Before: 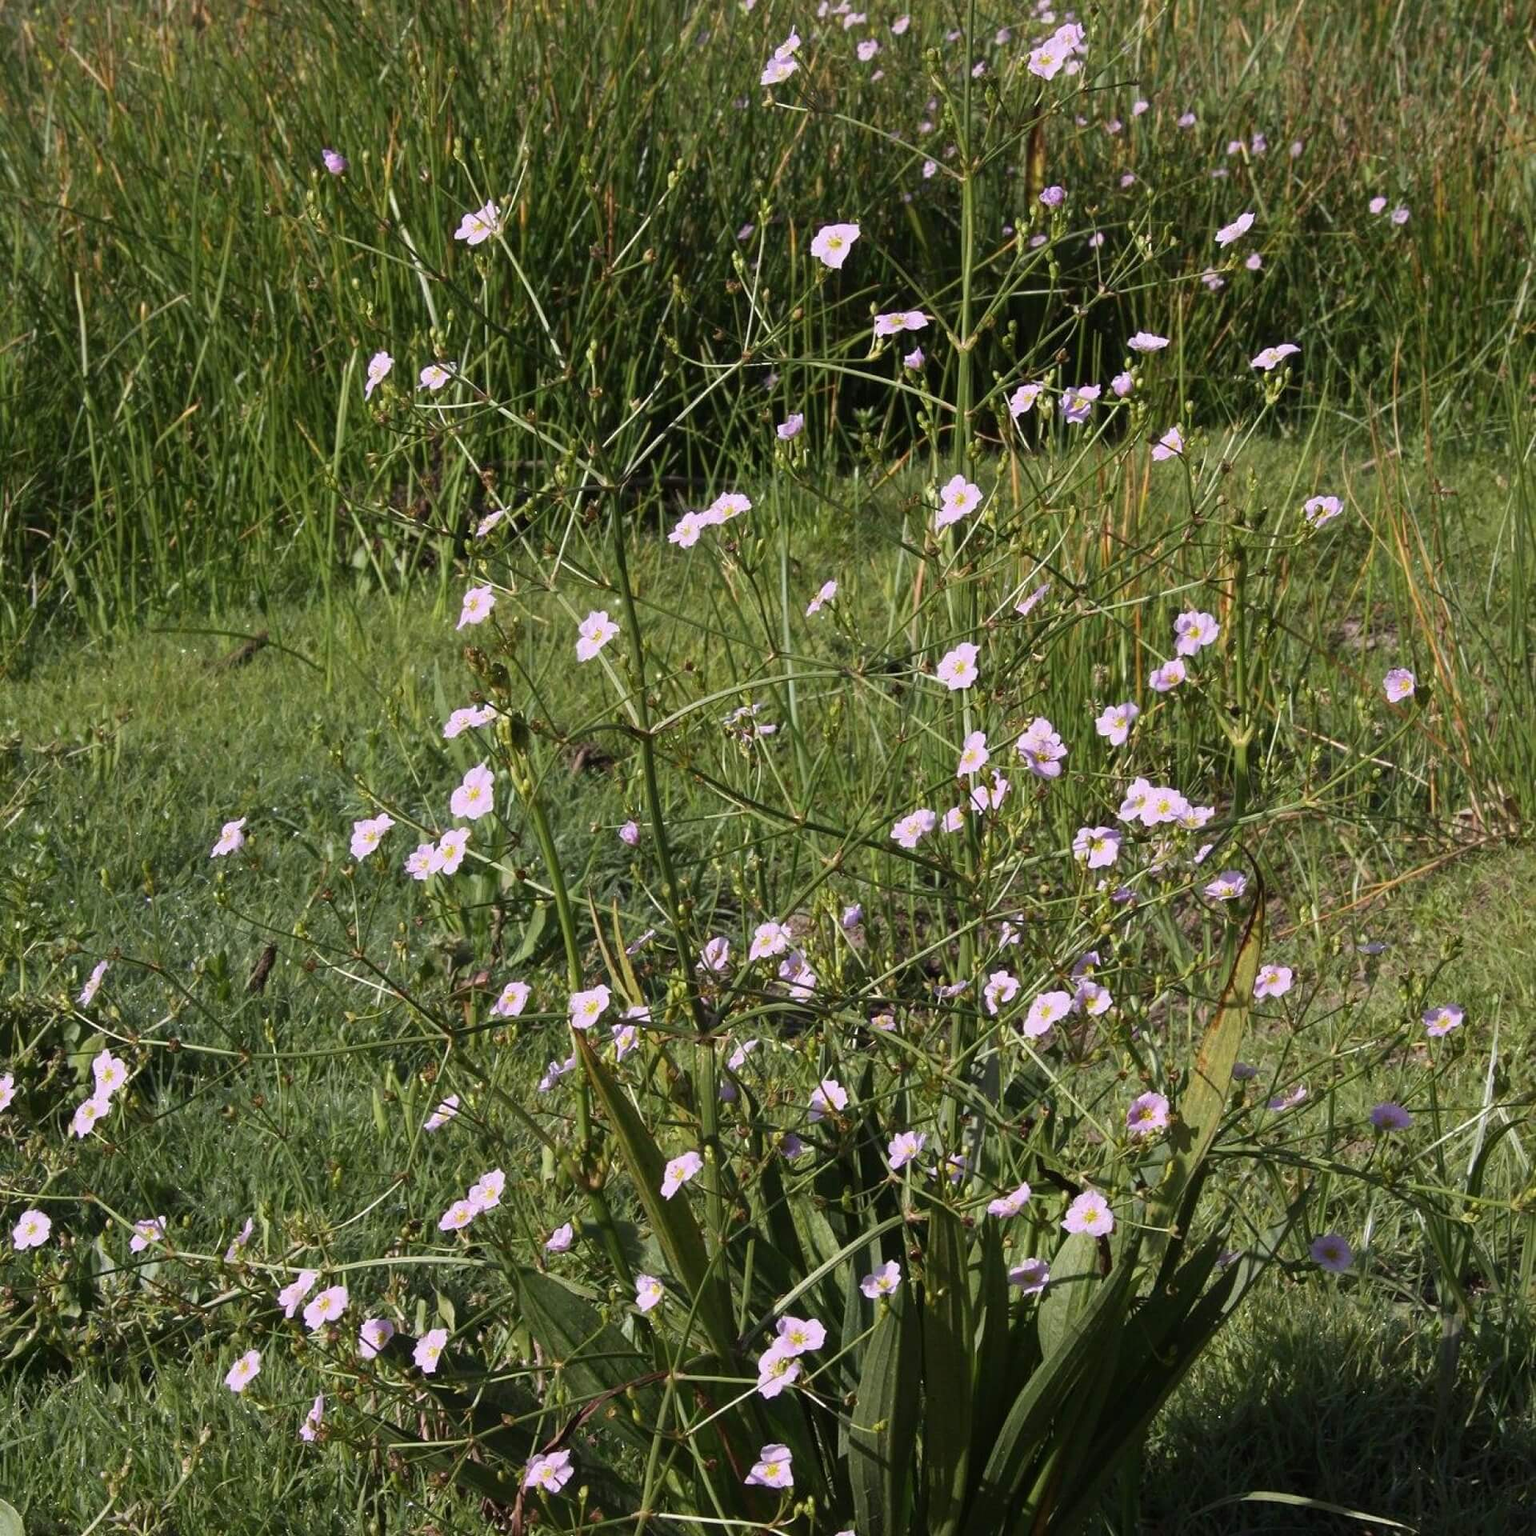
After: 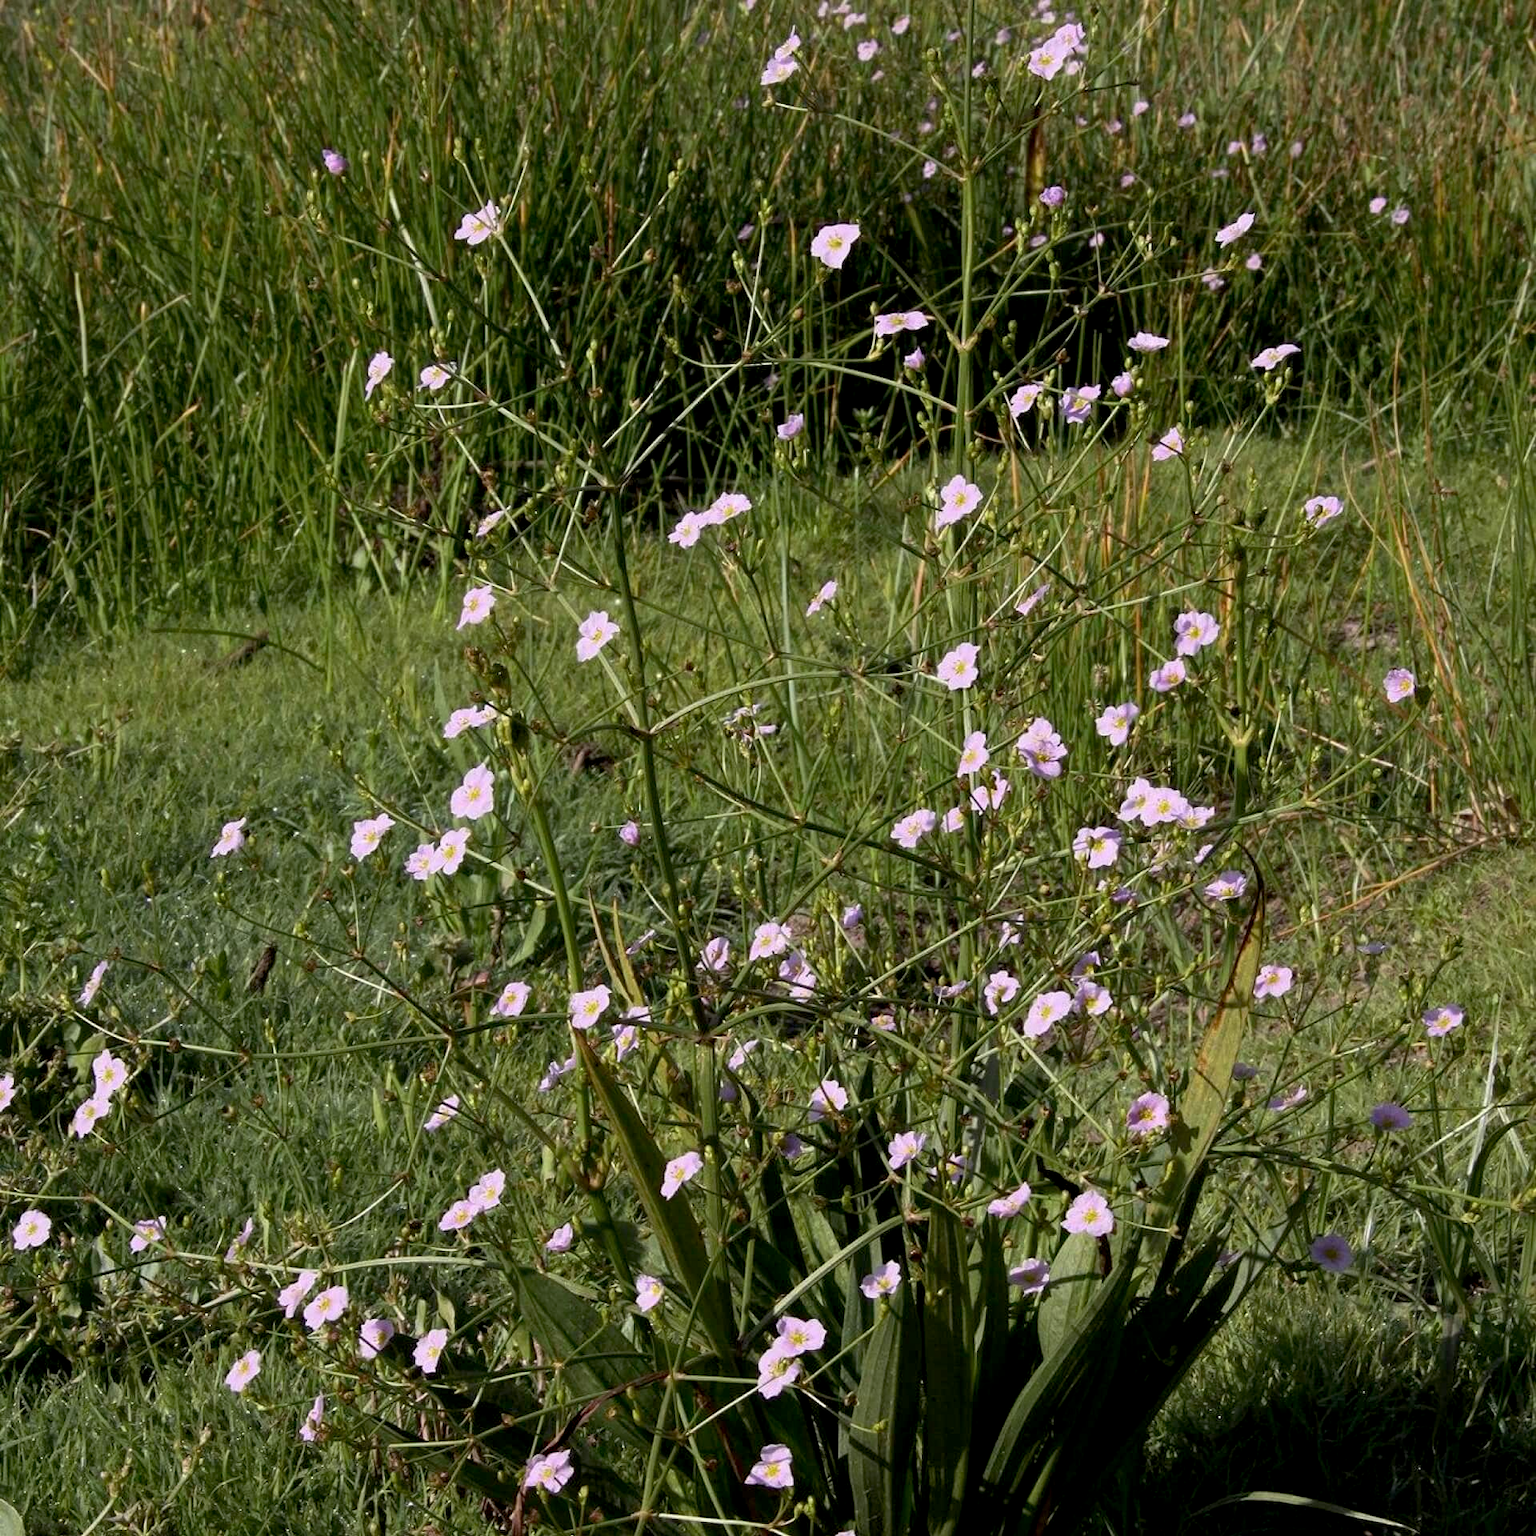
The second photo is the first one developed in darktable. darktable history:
exposure: black level correction 0.009, exposure 0.017 EV, compensate highlight preservation false
base curve: curves: ch0 [(0, 0) (0.303, 0.277) (1, 1)], preserve colors none
